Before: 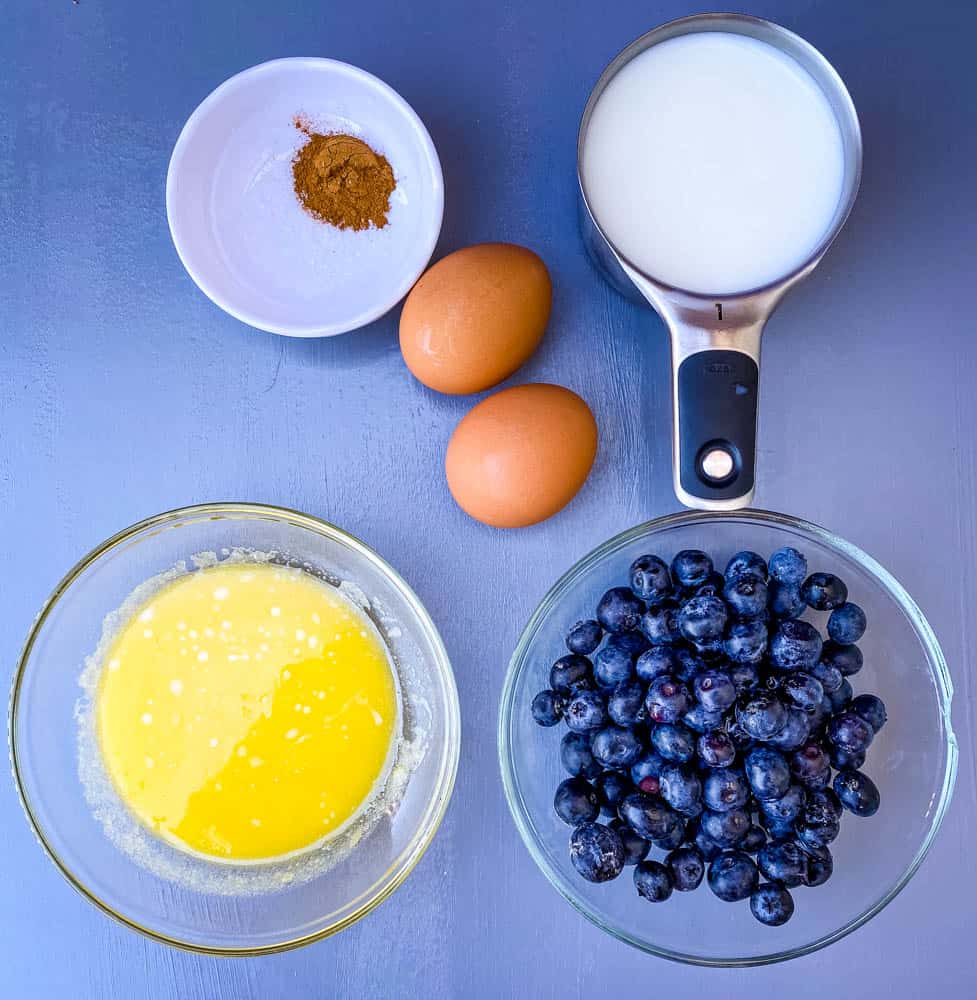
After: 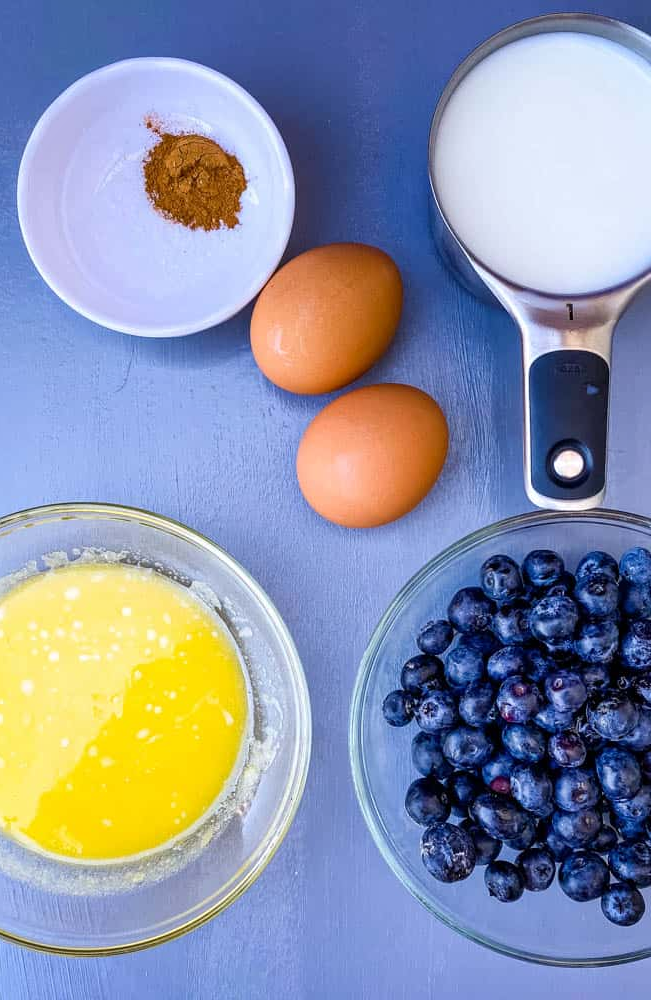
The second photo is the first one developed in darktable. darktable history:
crop and rotate: left 15.446%, right 17.836%
tone equalizer: on, module defaults
